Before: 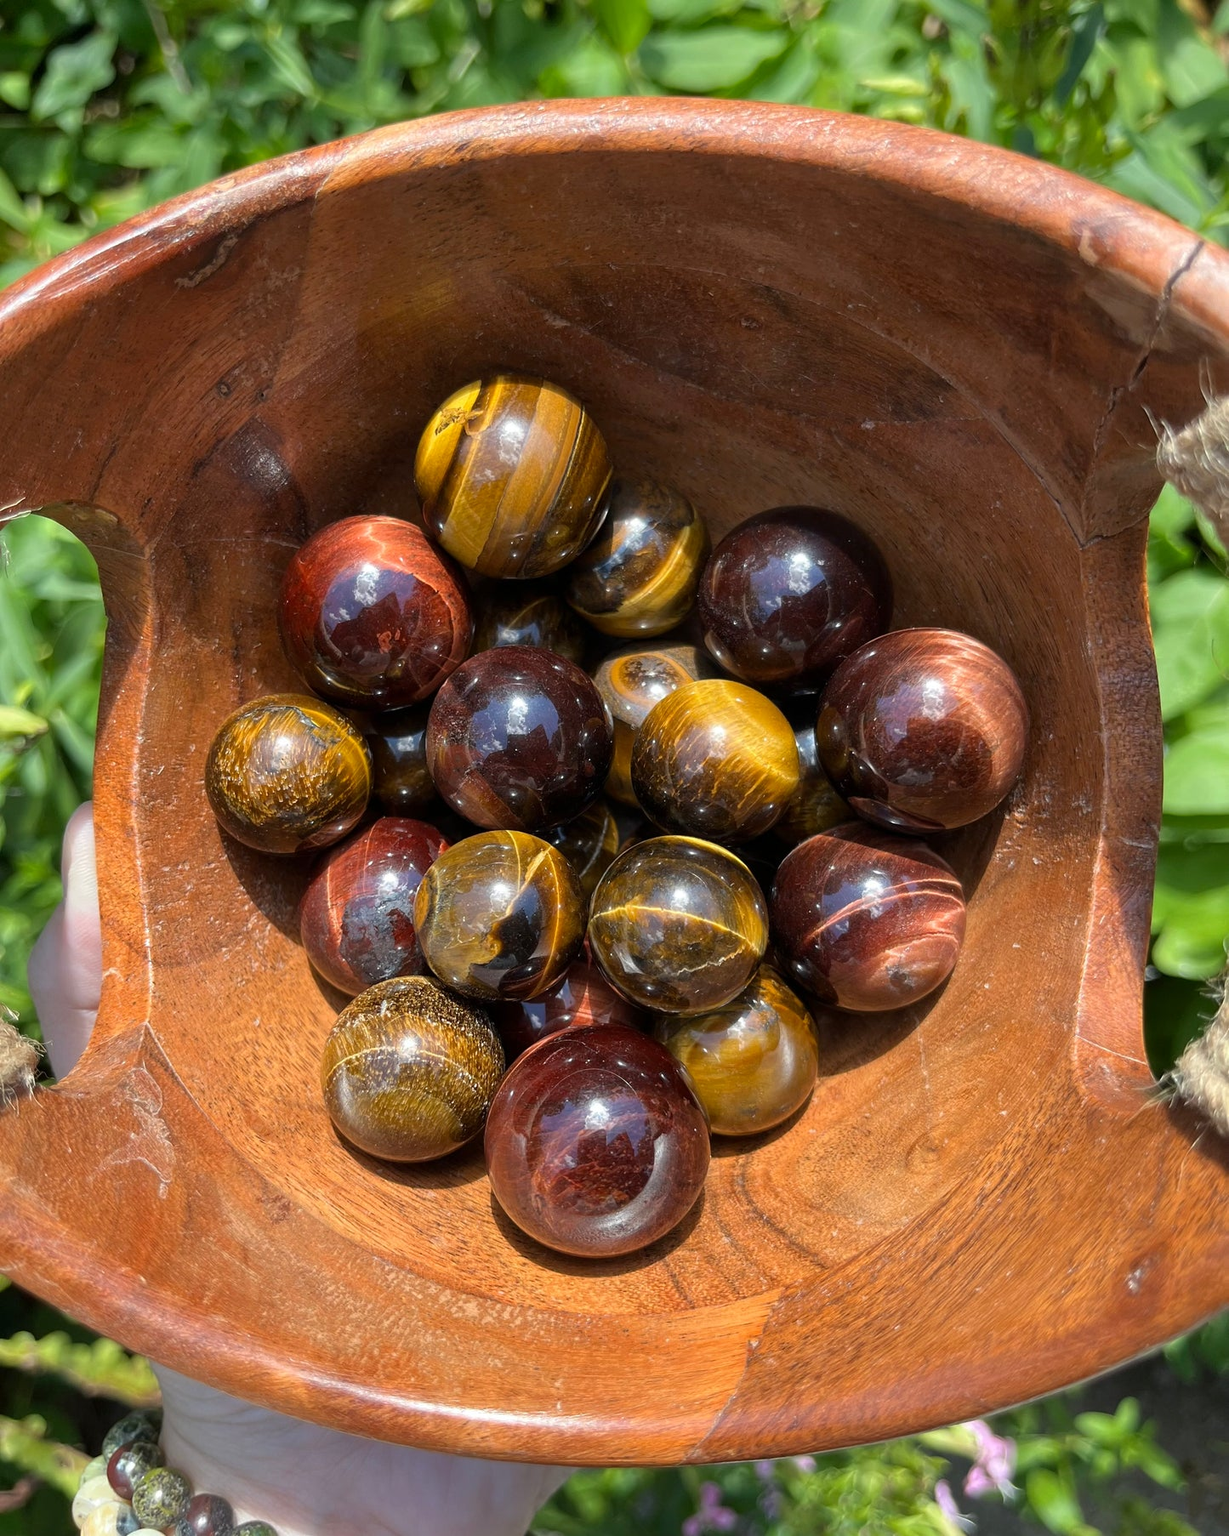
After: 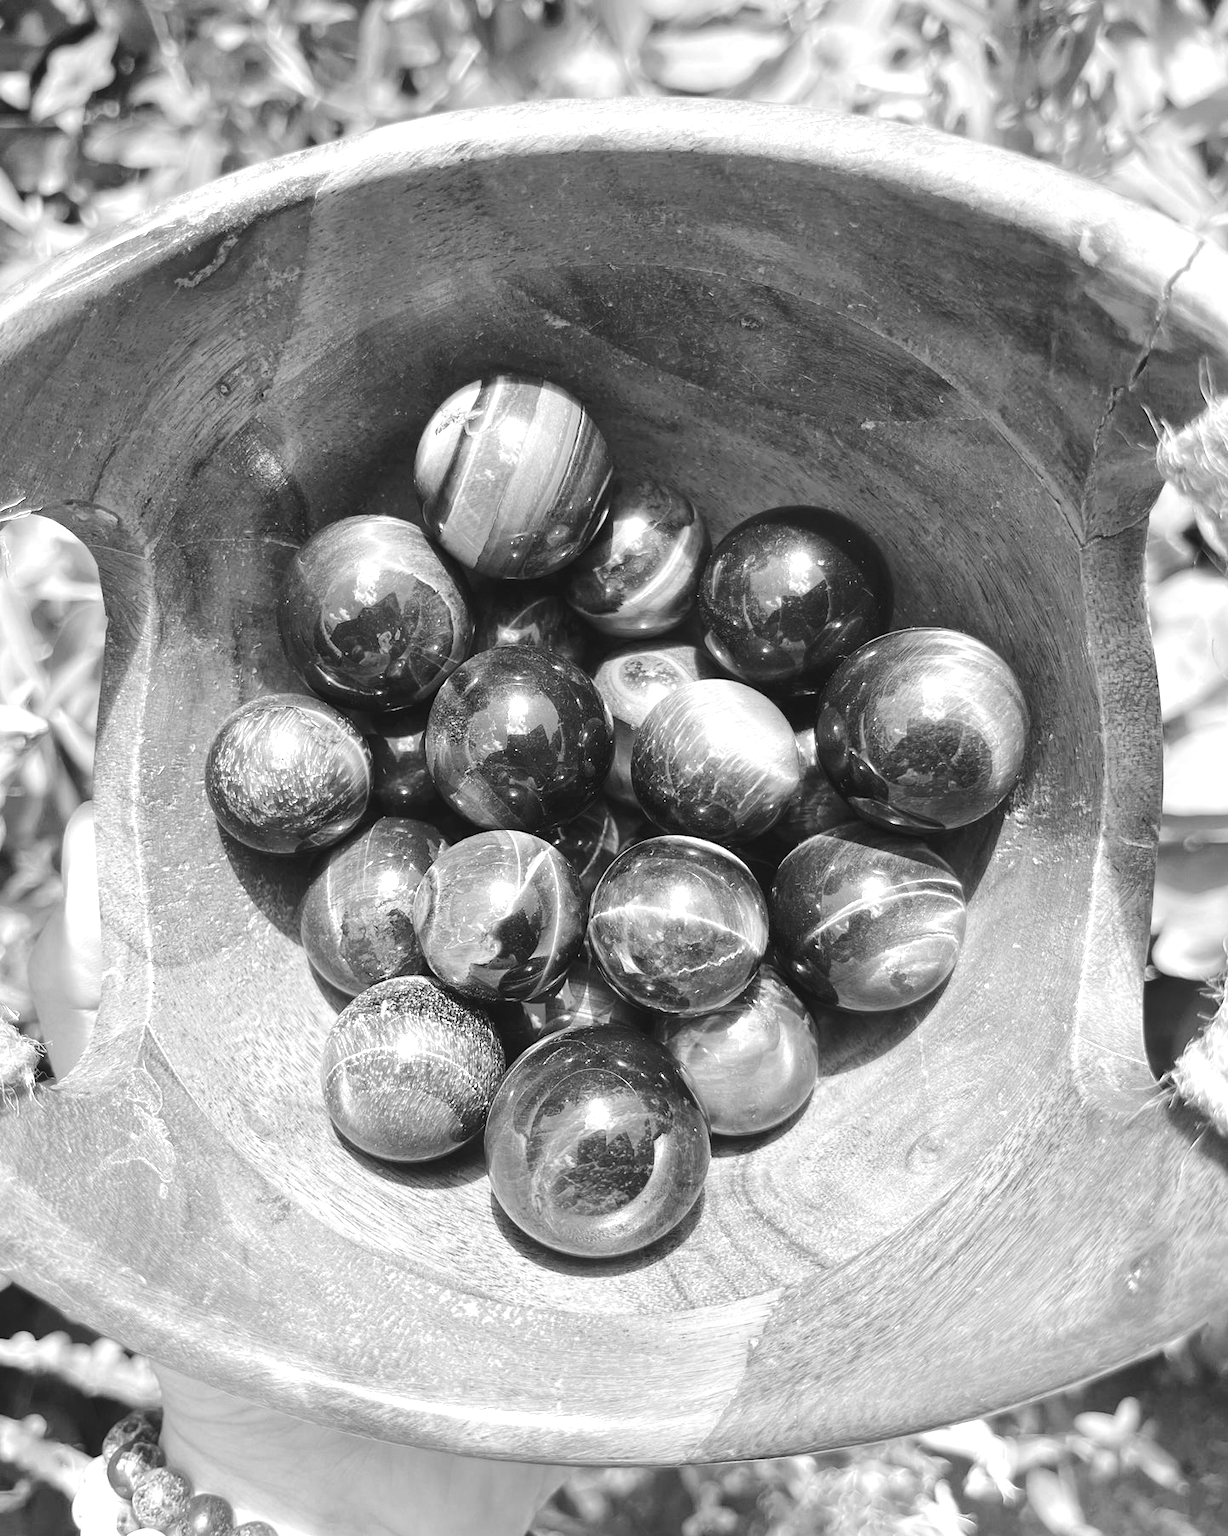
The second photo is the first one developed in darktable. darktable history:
local contrast: mode bilateral grid, contrast 20, coarseness 50, detail 120%, midtone range 0.2
contrast brightness saturation: contrast 0.1, saturation -0.3
tone curve: curves: ch0 [(0, 0) (0.003, 0.06) (0.011, 0.071) (0.025, 0.085) (0.044, 0.104) (0.069, 0.123) (0.1, 0.146) (0.136, 0.167) (0.177, 0.205) (0.224, 0.248) (0.277, 0.309) (0.335, 0.384) (0.399, 0.467) (0.468, 0.553) (0.543, 0.633) (0.623, 0.698) (0.709, 0.769) (0.801, 0.841) (0.898, 0.912) (1, 1)], preserve colors none
monochrome: a -3.63, b -0.465
exposure: black level correction 0, exposure 1.1 EV, compensate exposure bias true, compensate highlight preservation false
color balance: mode lift, gamma, gain (sRGB), lift [1.04, 1, 1, 0.97], gamma [1.01, 1, 1, 0.97], gain [0.96, 1, 1, 0.97]
